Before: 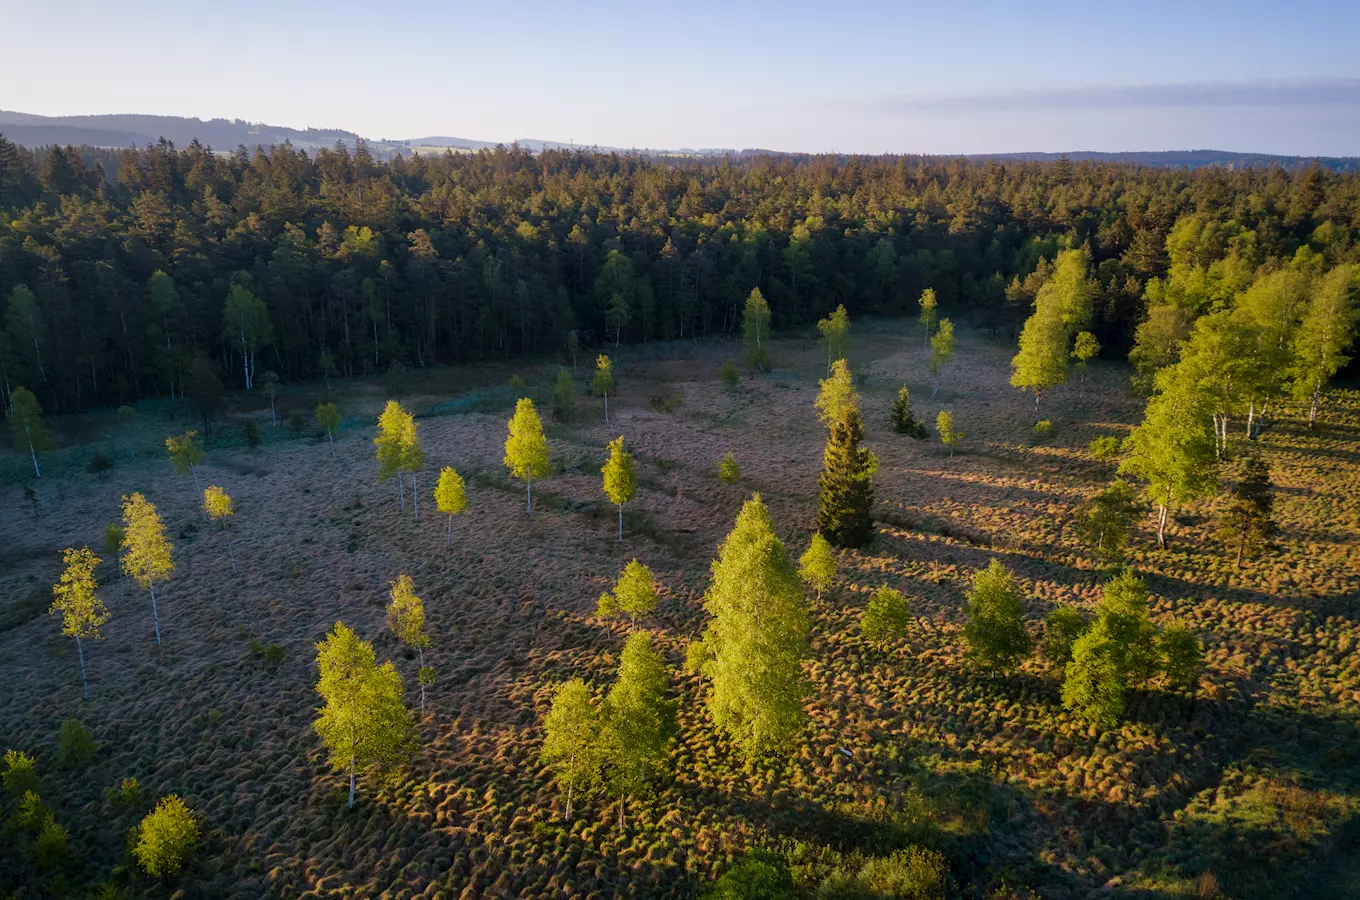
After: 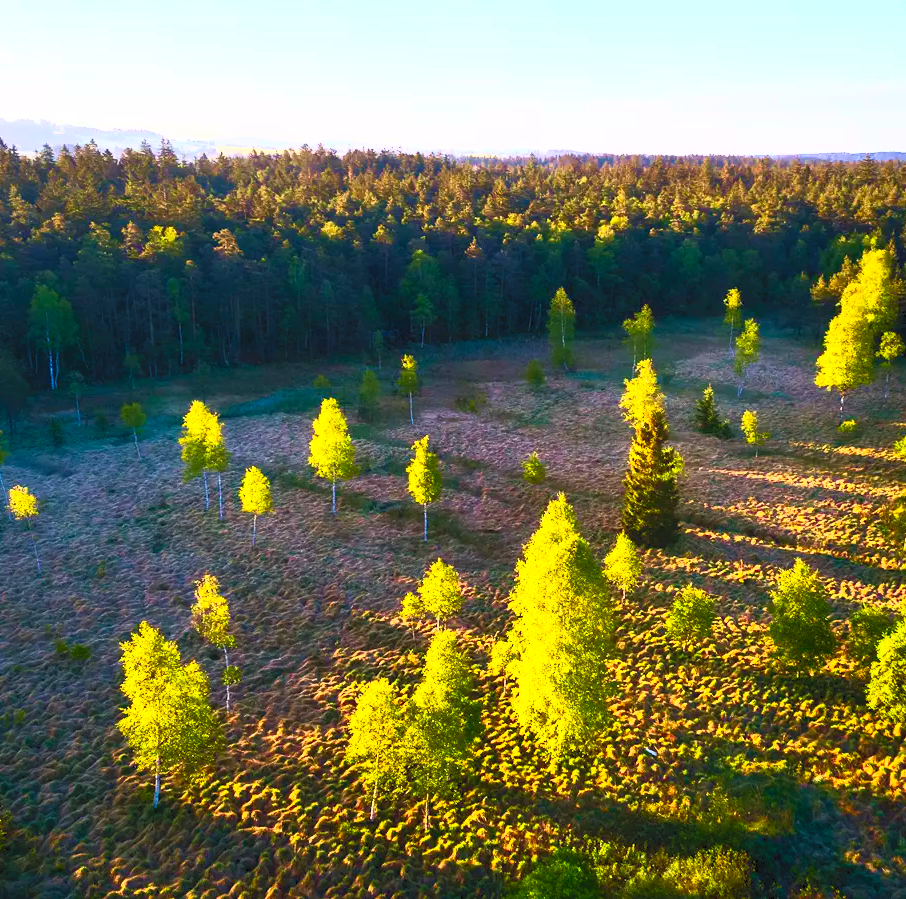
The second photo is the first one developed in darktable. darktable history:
velvia: on, module defaults
contrast brightness saturation: contrast 0.996, brightness 0.981, saturation 0.99
crop and rotate: left 14.407%, right 18.967%
